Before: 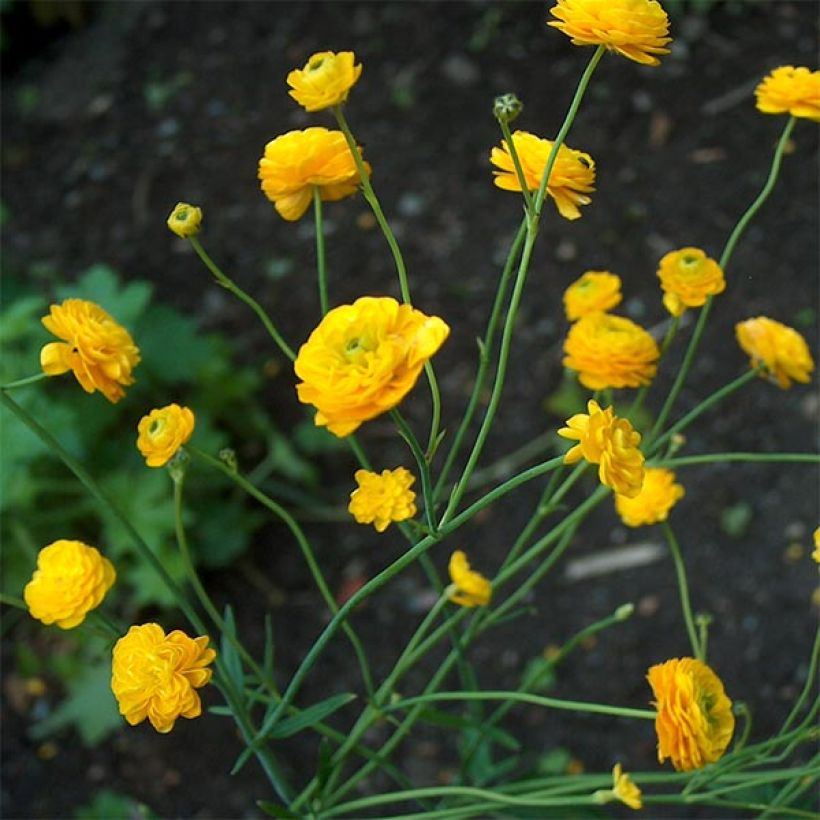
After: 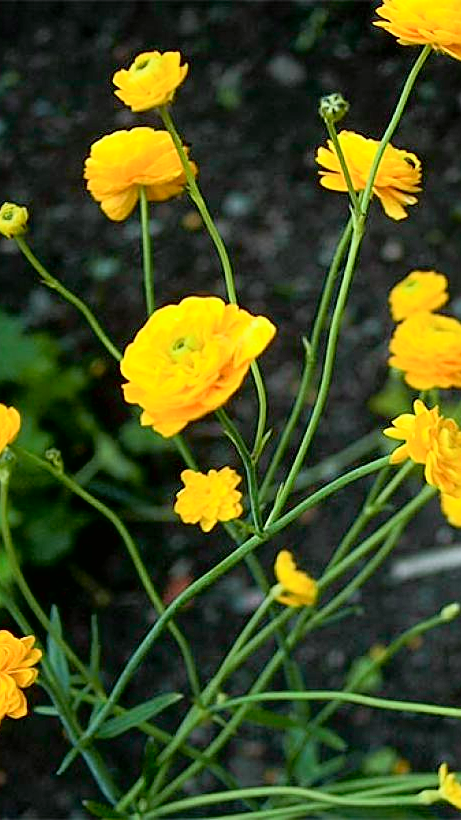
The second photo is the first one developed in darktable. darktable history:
sharpen: on, module defaults
tone curve: curves: ch0 [(0, 0.005) (0.103, 0.097) (0.18, 0.22) (0.4, 0.485) (0.5, 0.612) (0.668, 0.787) (0.823, 0.894) (1, 0.971)]; ch1 [(0, 0) (0.172, 0.123) (0.324, 0.253) (0.396, 0.388) (0.478, 0.461) (0.499, 0.498) (0.522, 0.528) (0.618, 0.649) (0.753, 0.821) (1, 1)]; ch2 [(0, 0) (0.411, 0.424) (0.496, 0.501) (0.515, 0.514) (0.555, 0.585) (0.641, 0.69) (1, 1)], color space Lab, independent channels, preserve colors none
crop: left 21.24%, right 22.525%
exposure: black level correction 0.007, exposure 0.1 EV, compensate exposure bias true, compensate highlight preservation false
color correction: highlights a* -0.094, highlights b* -5.78, shadows a* -0.132, shadows b* -0.071
